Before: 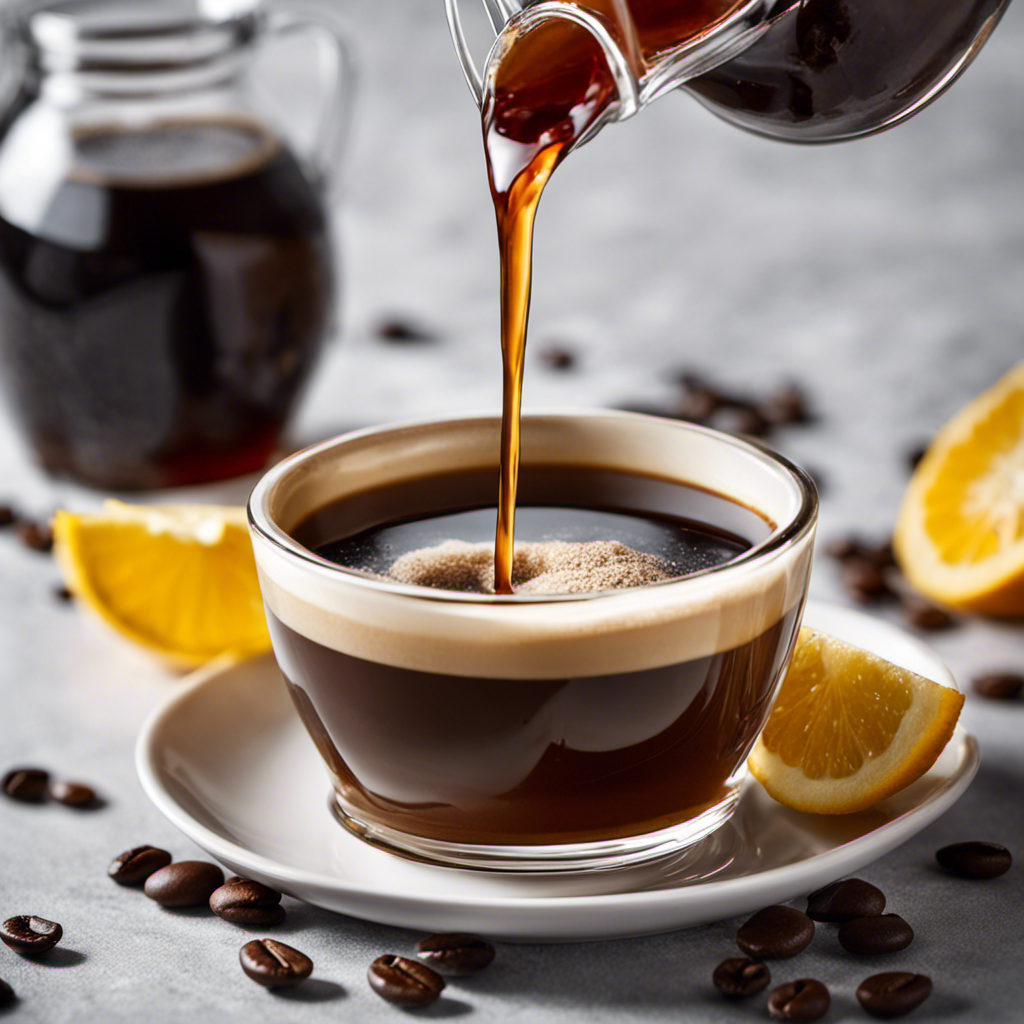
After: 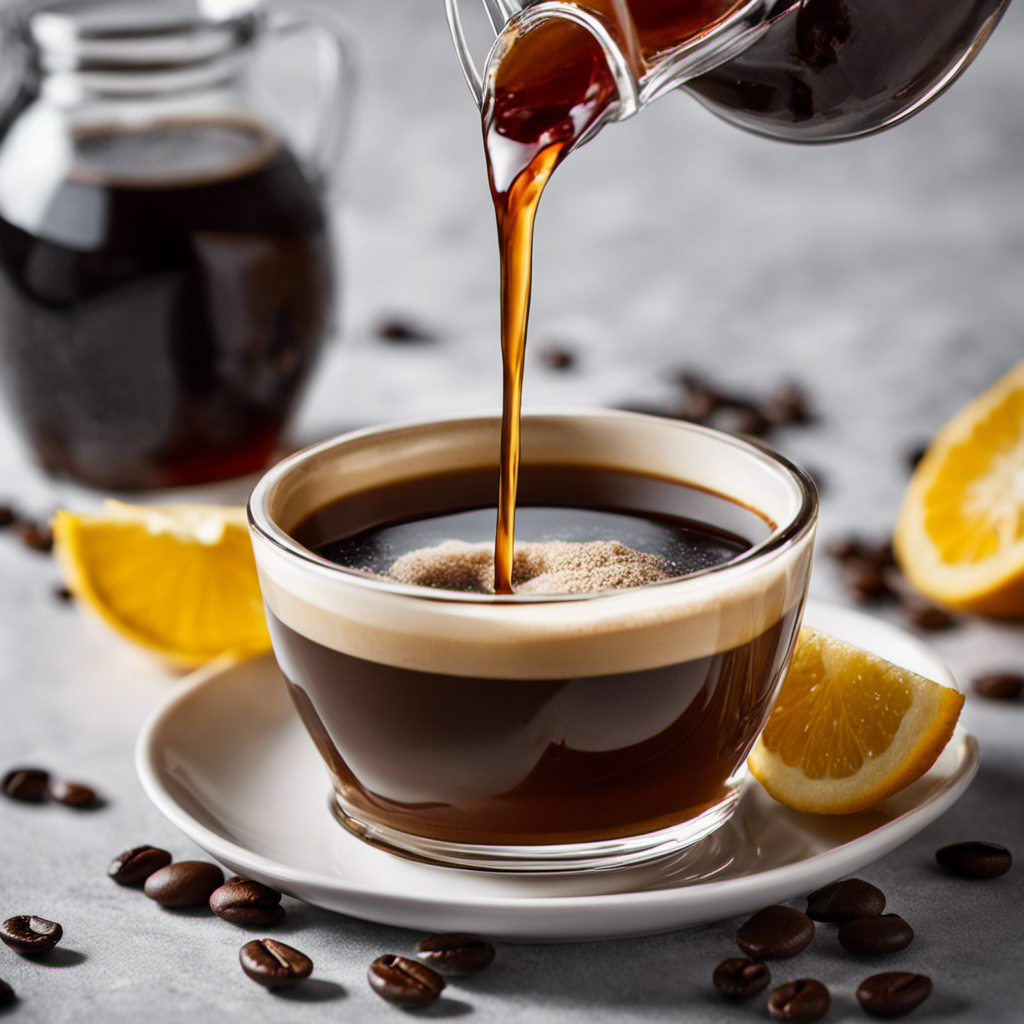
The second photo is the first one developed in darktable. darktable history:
exposure: exposure -0.067 EV, compensate exposure bias true, compensate highlight preservation false
